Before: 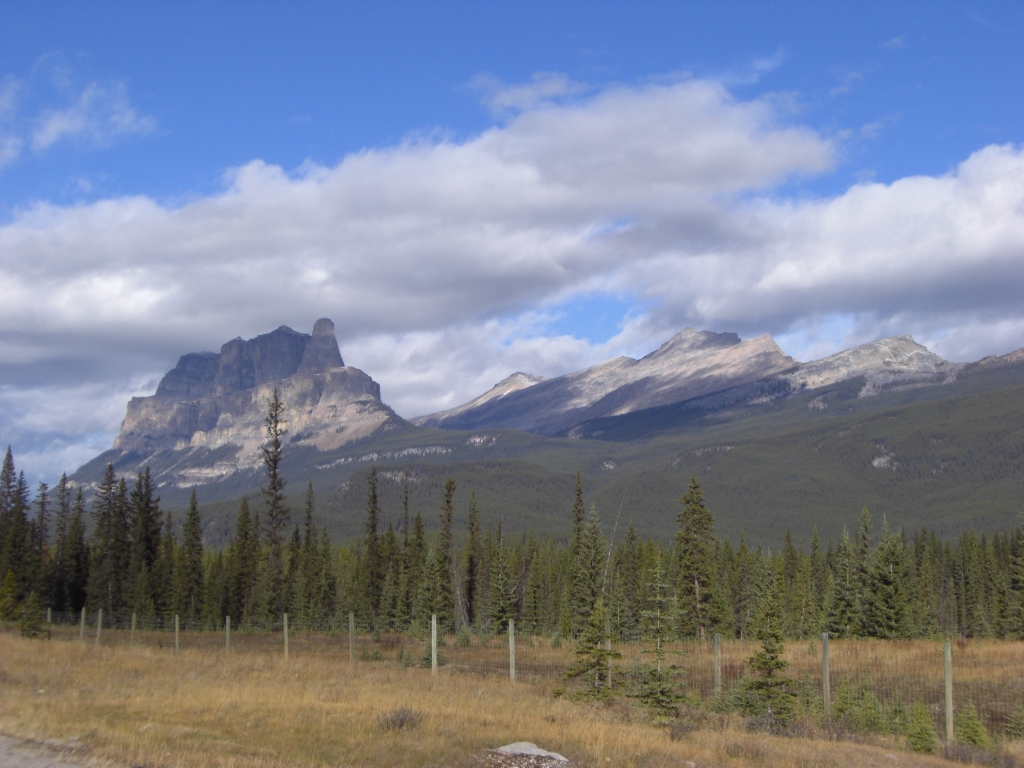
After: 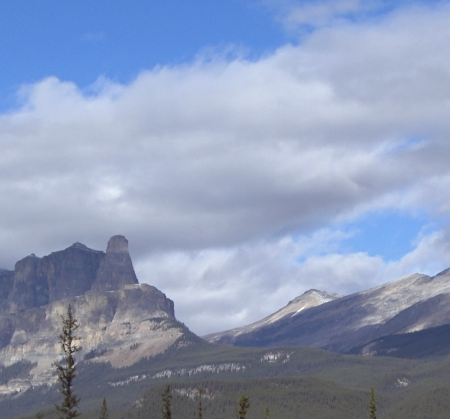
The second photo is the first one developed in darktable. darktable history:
crop: left 20.143%, top 10.823%, right 35.855%, bottom 34.53%
color correction: highlights a* -2.85, highlights b* -2.17, shadows a* 1.95, shadows b* 2.9
sharpen: amount 0.202
